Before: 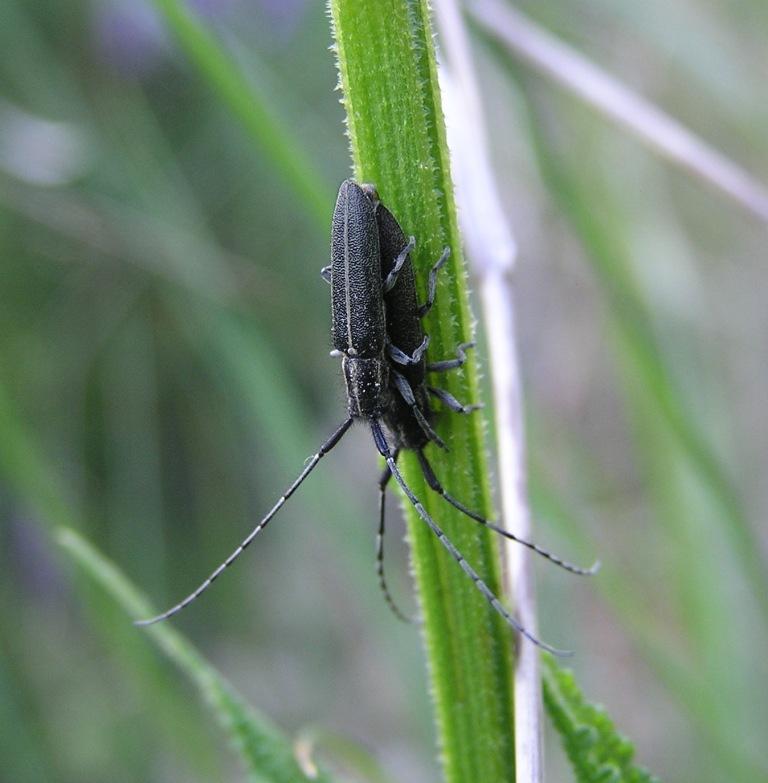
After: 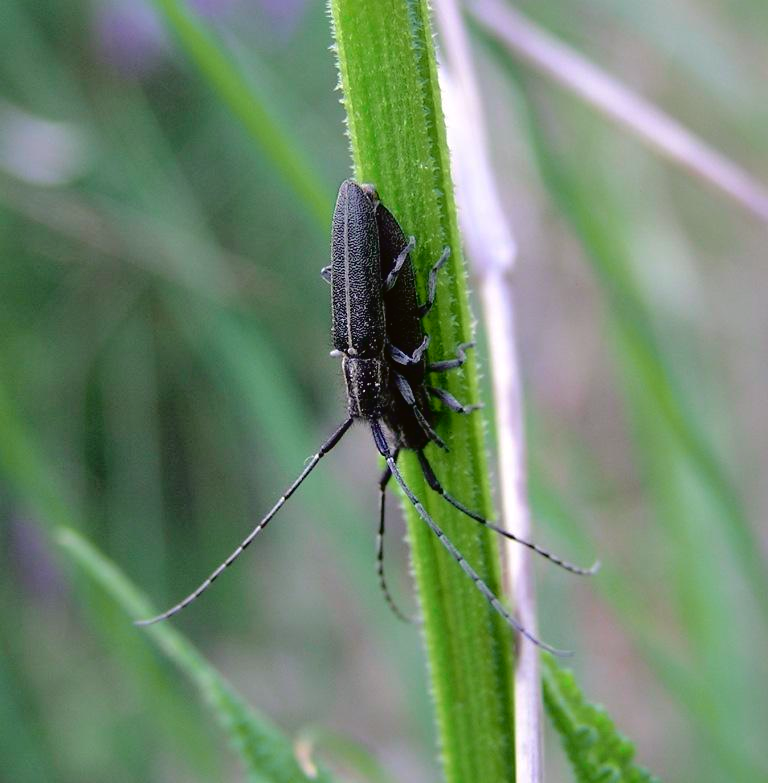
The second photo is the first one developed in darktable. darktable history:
exposure: exposure 0.15 EV, compensate highlight preservation false
tone curve: curves: ch0 [(0, 0.013) (0.181, 0.074) (0.337, 0.304) (0.498, 0.485) (0.78, 0.742) (0.993, 0.954)]; ch1 [(0, 0) (0.294, 0.184) (0.359, 0.34) (0.362, 0.35) (0.43, 0.41) (0.469, 0.463) (0.495, 0.502) (0.54, 0.563) (0.612, 0.641) (1, 1)]; ch2 [(0, 0) (0.44, 0.437) (0.495, 0.502) (0.524, 0.534) (0.557, 0.56) (0.634, 0.654) (0.728, 0.722) (1, 1)], color space Lab, independent channels, preserve colors none
tone equalizer: on, module defaults
shadows and highlights: shadows 10, white point adjustment 1, highlights -40
